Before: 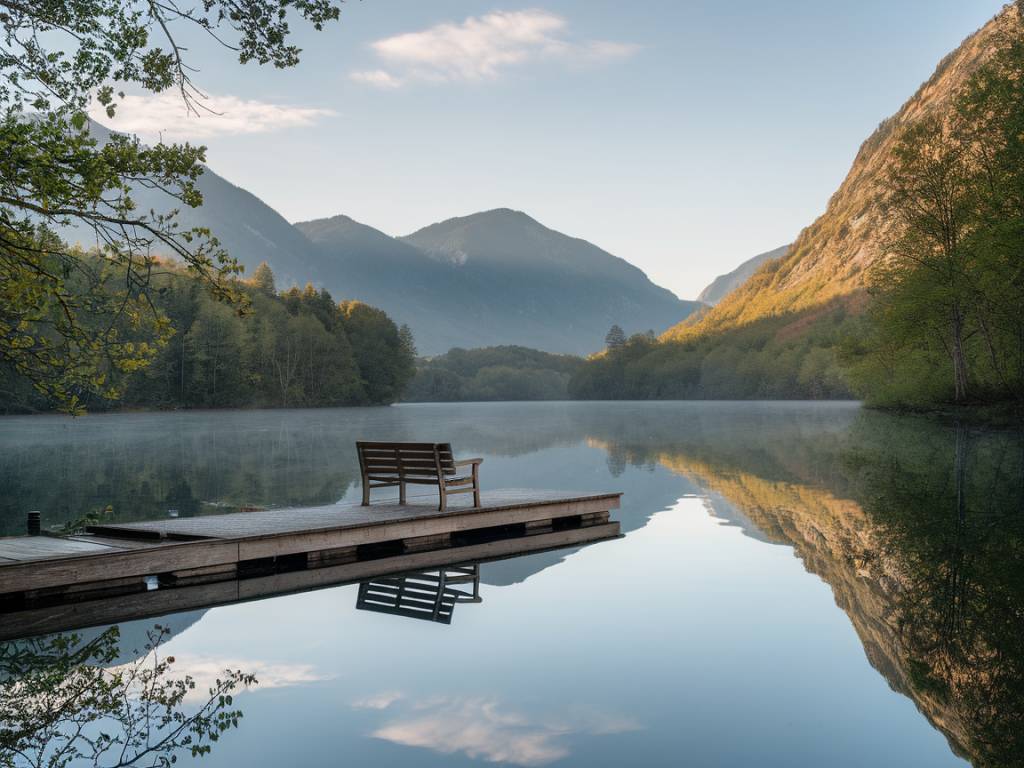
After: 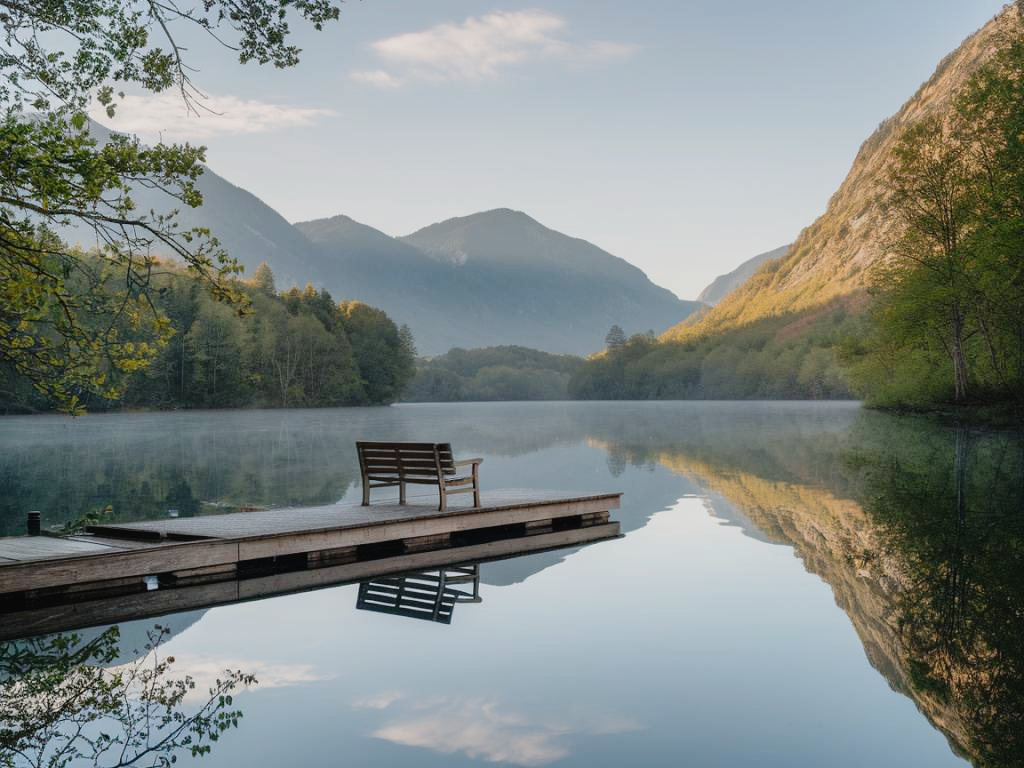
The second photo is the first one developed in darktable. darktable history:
tone curve: curves: ch0 [(0, 0) (0.068, 0.031) (0.175, 0.139) (0.32, 0.345) (0.495, 0.544) (0.748, 0.762) (0.993, 0.954)]; ch1 [(0, 0) (0.294, 0.184) (0.34, 0.303) (0.371, 0.344) (0.441, 0.408) (0.477, 0.474) (0.499, 0.5) (0.529, 0.523) (0.677, 0.762) (1, 1)]; ch2 [(0, 0) (0.431, 0.419) (0.495, 0.502) (0.524, 0.534) (0.557, 0.56) (0.634, 0.654) (0.728, 0.722) (1, 1)], preserve colors none
contrast brightness saturation: contrast -0.104, saturation -0.097
